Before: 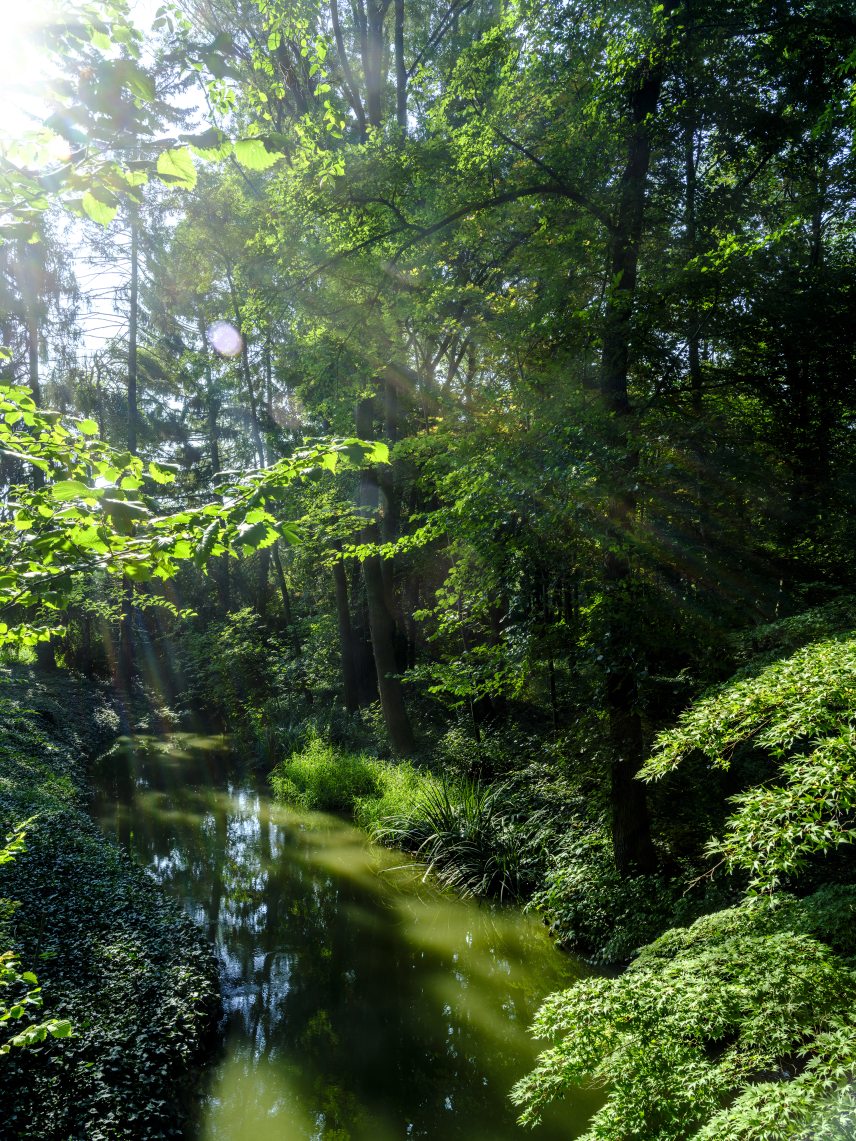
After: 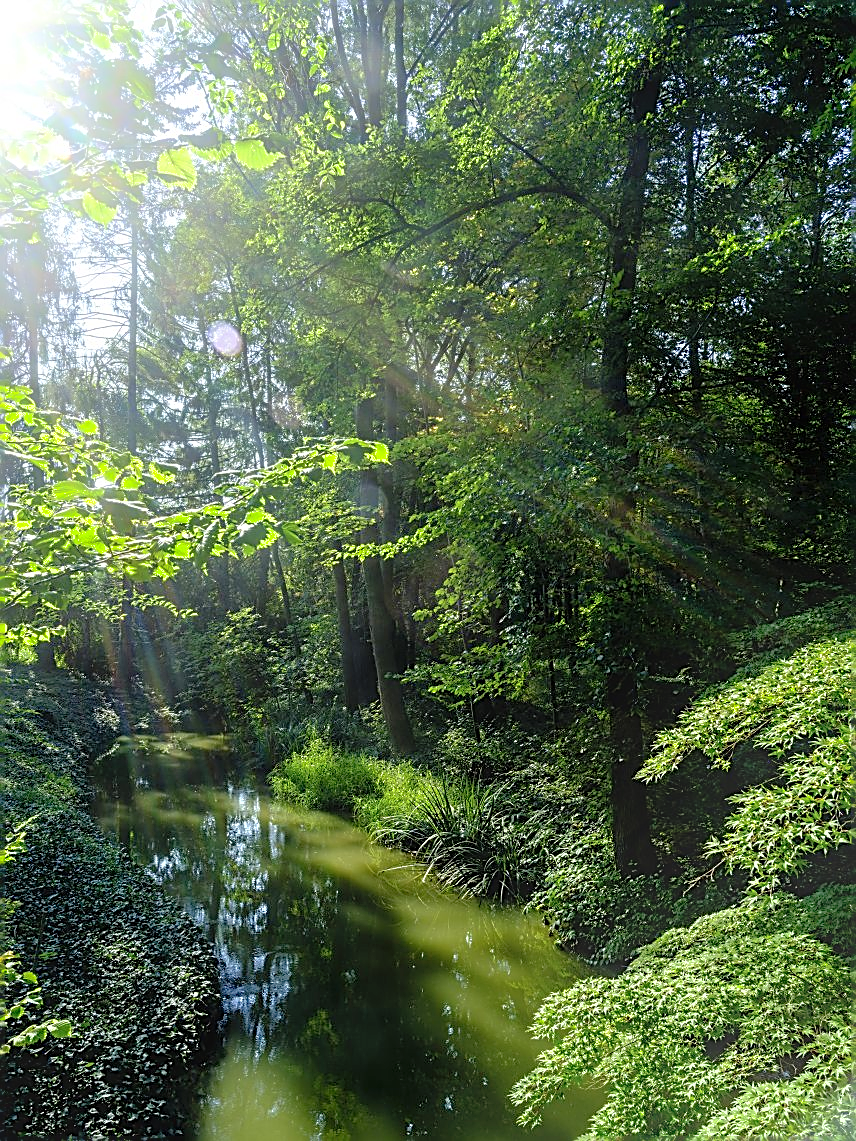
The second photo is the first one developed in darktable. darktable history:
shadows and highlights: on, module defaults
bloom: on, module defaults
sharpen: amount 1
